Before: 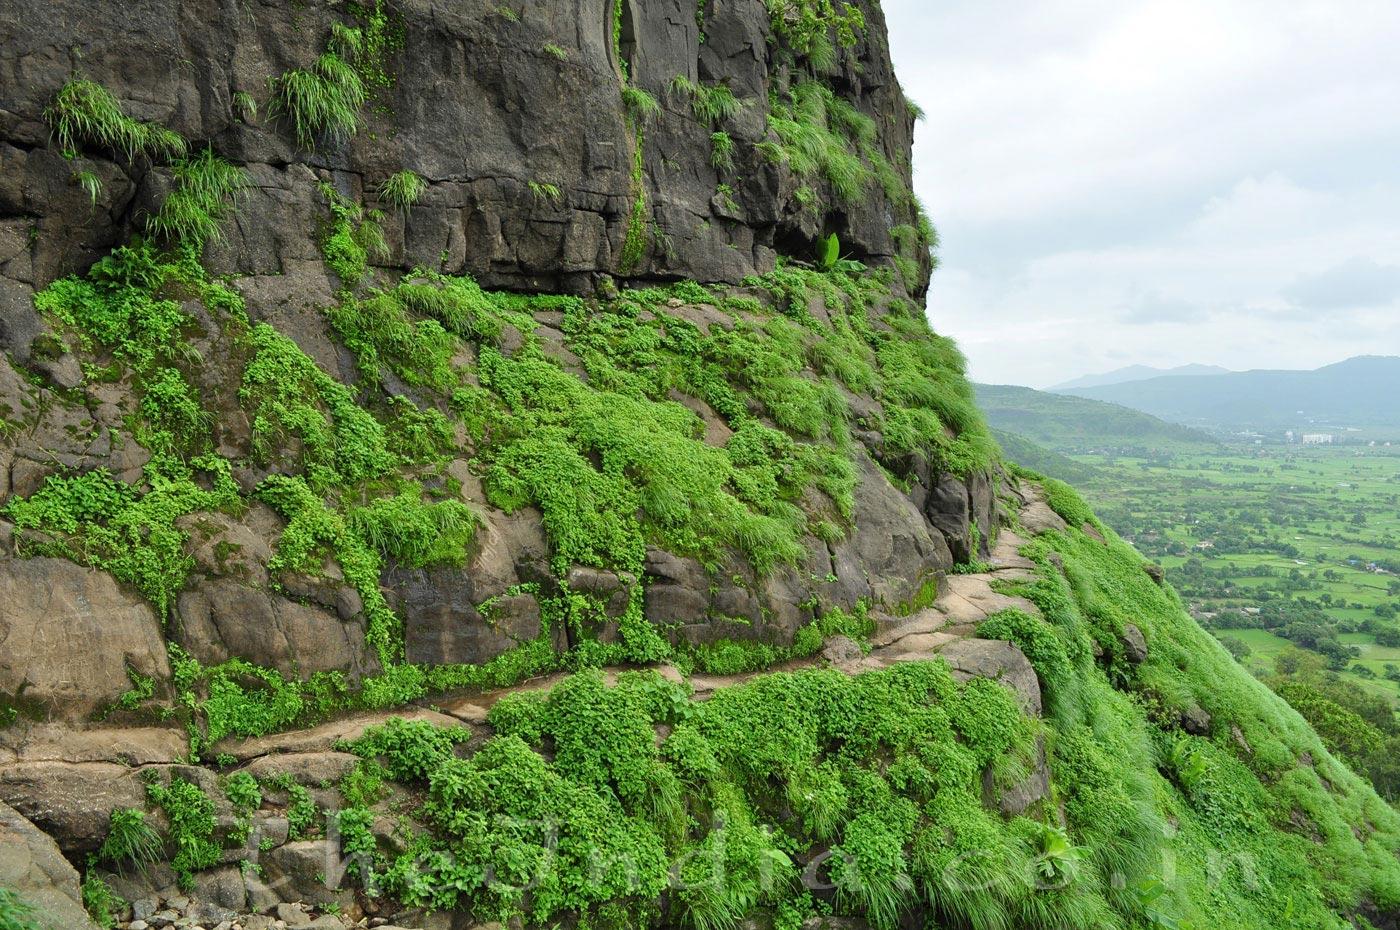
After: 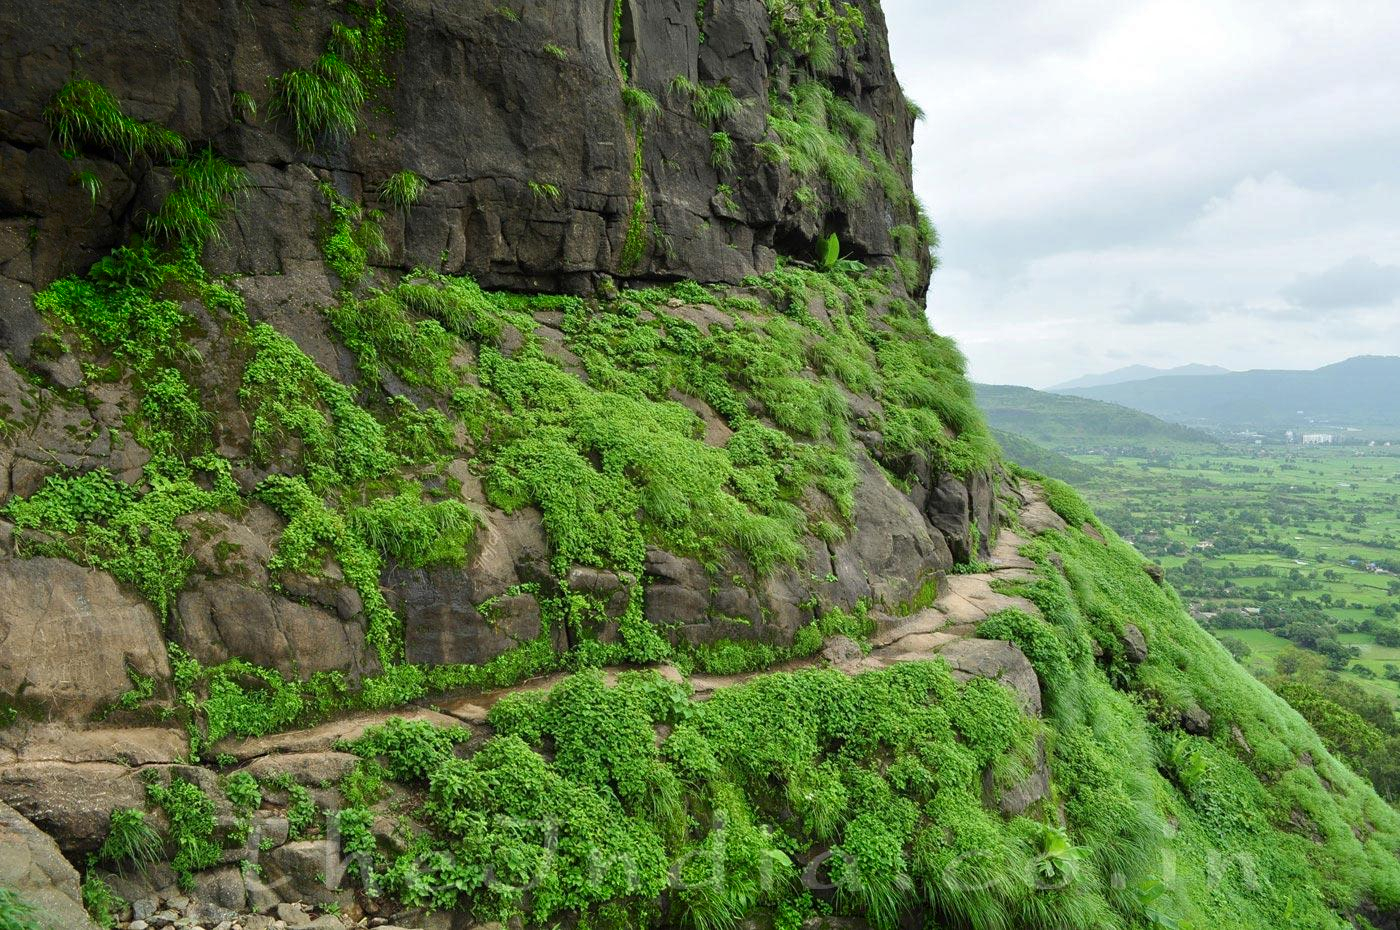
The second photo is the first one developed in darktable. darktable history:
white balance: red 1, blue 1
shadows and highlights: shadows -88.03, highlights -35.45, shadows color adjustment 99.15%, highlights color adjustment 0%, soften with gaussian
